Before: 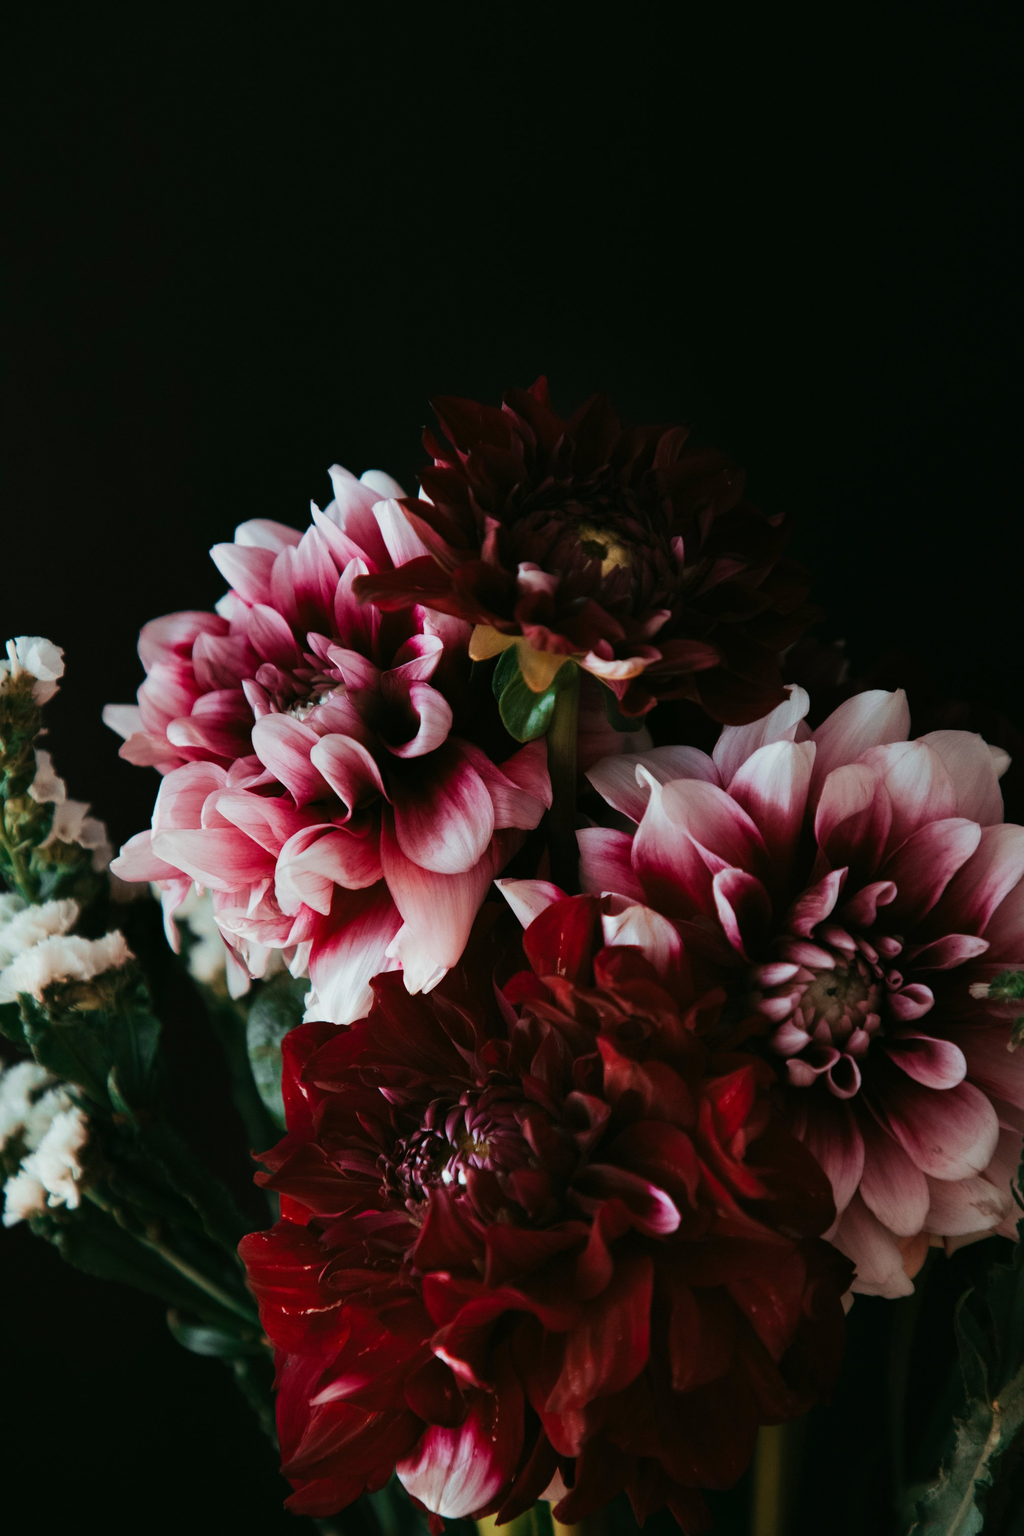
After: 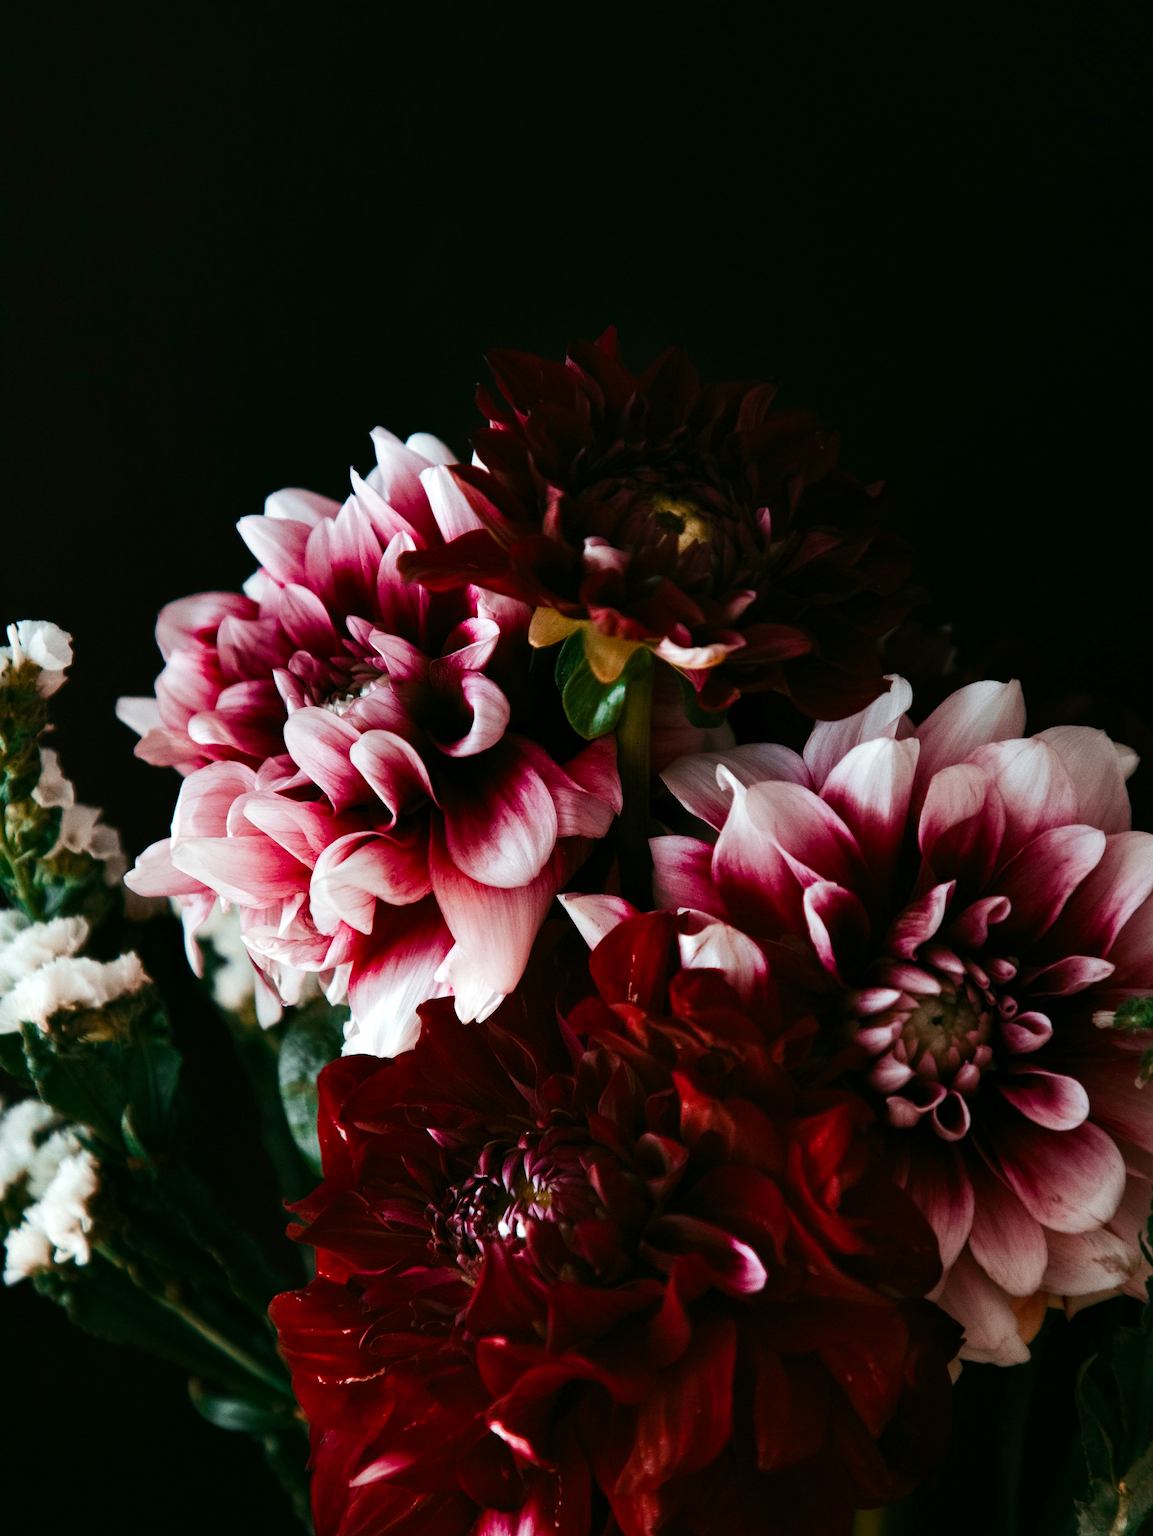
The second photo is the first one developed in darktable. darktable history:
local contrast: highlights 100%, shadows 100%, detail 120%, midtone range 0.2
crop and rotate: top 5.609%, bottom 5.609%
color balance rgb: shadows lift › chroma 1%, shadows lift › hue 113°, highlights gain › chroma 0.2%, highlights gain › hue 333°, perceptual saturation grading › global saturation 20%, perceptual saturation grading › highlights -50%, perceptual saturation grading › shadows 25%, contrast -10%
tone equalizer: -8 EV -0.75 EV, -7 EV -0.7 EV, -6 EV -0.6 EV, -5 EV -0.4 EV, -3 EV 0.4 EV, -2 EV 0.6 EV, -1 EV 0.7 EV, +0 EV 0.75 EV, edges refinement/feathering 500, mask exposure compensation -1.57 EV, preserve details no
